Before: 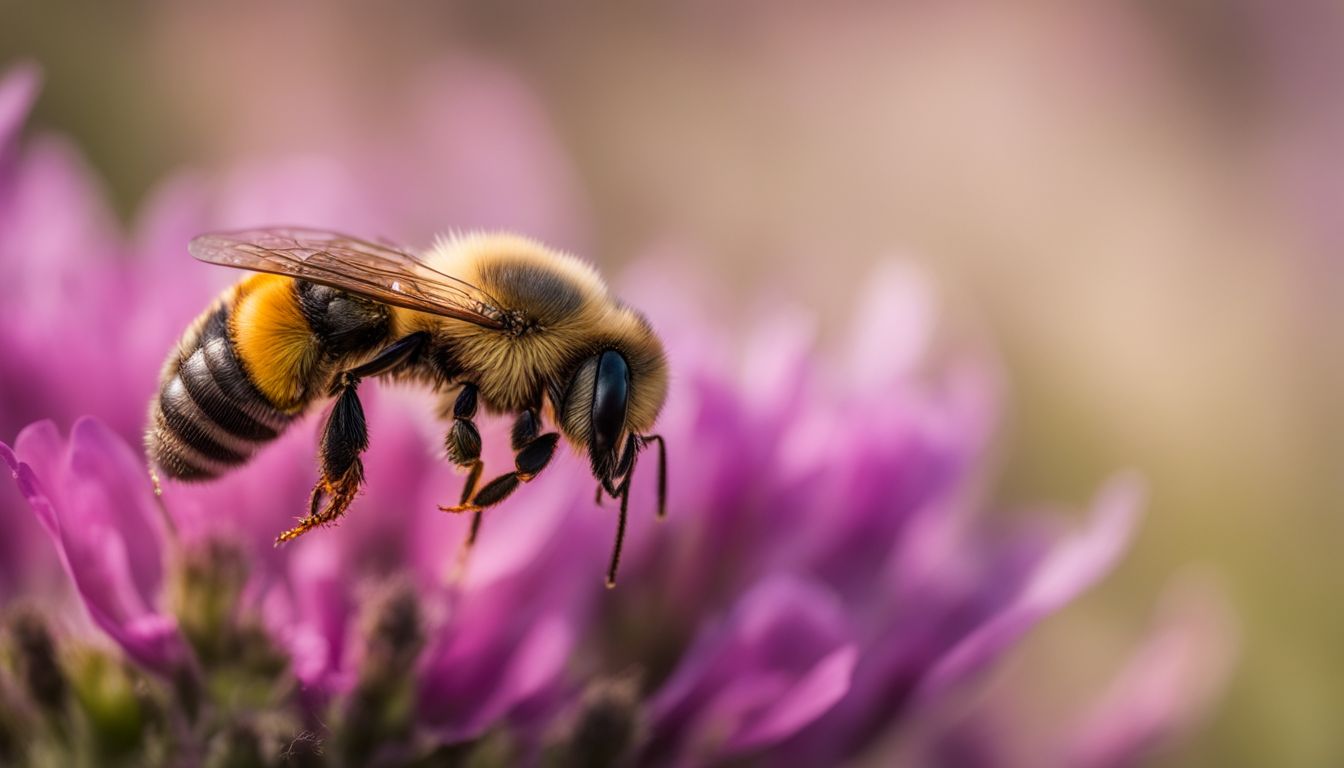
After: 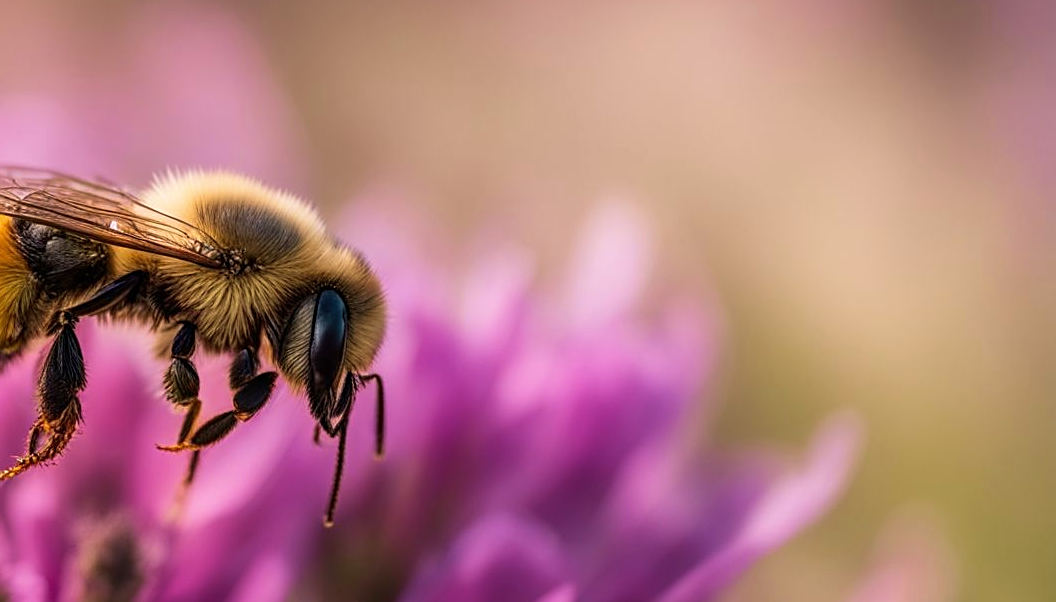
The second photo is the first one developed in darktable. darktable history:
crop and rotate: left 21.02%, top 8.04%, right 0.398%, bottom 13.512%
velvia: on, module defaults
sharpen: on, module defaults
